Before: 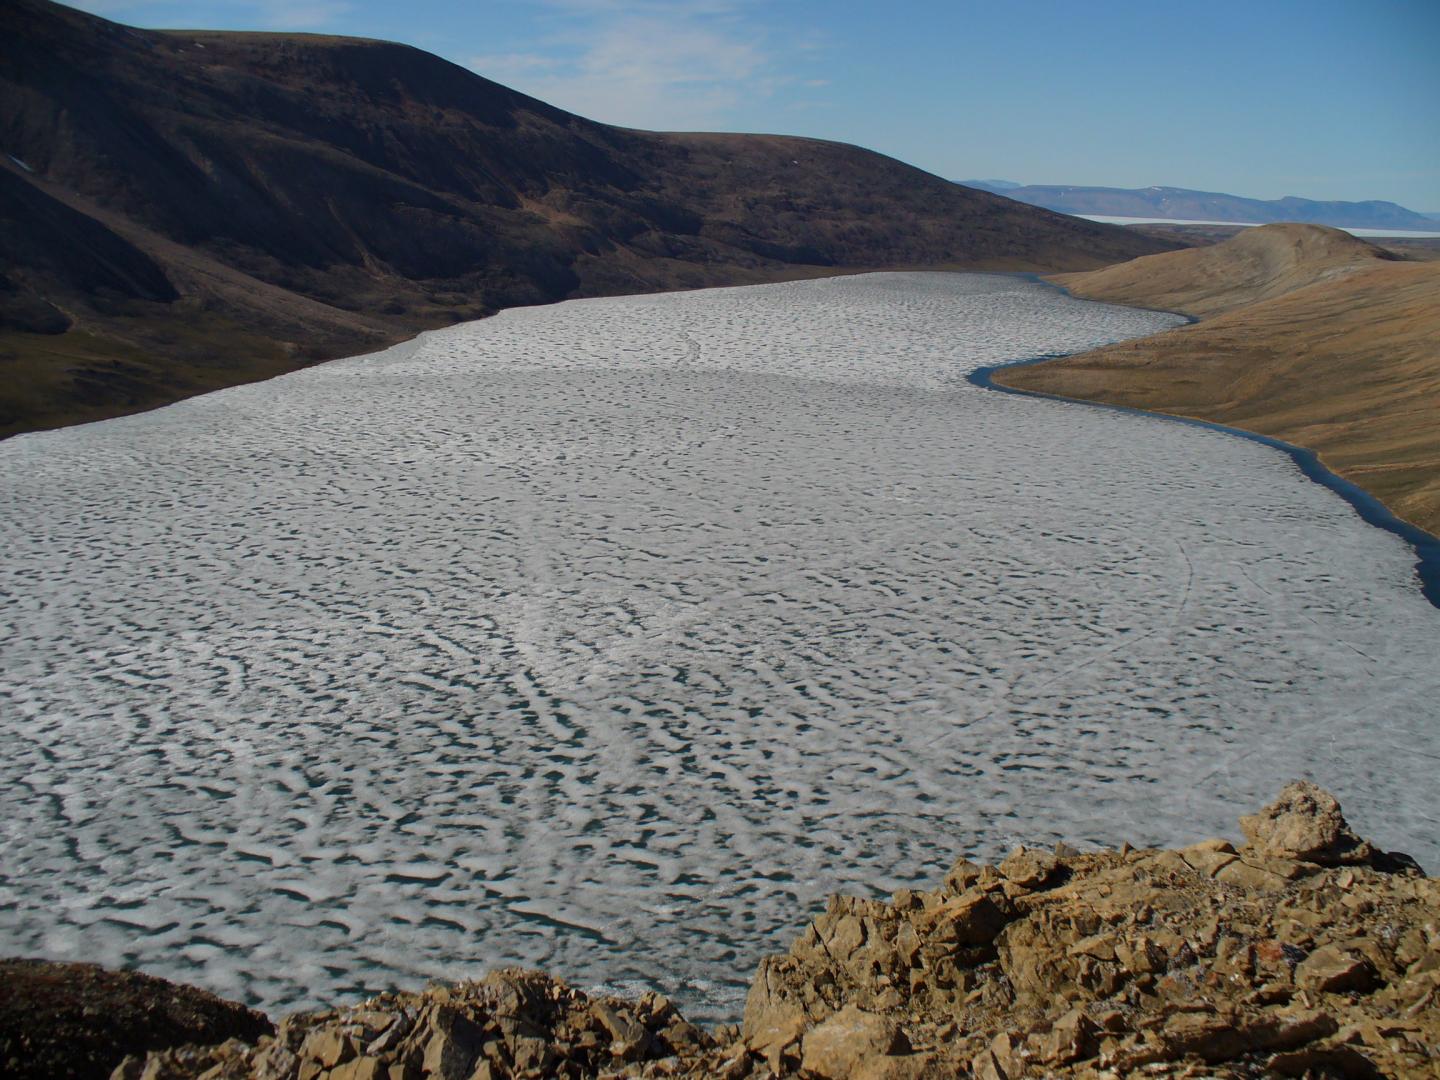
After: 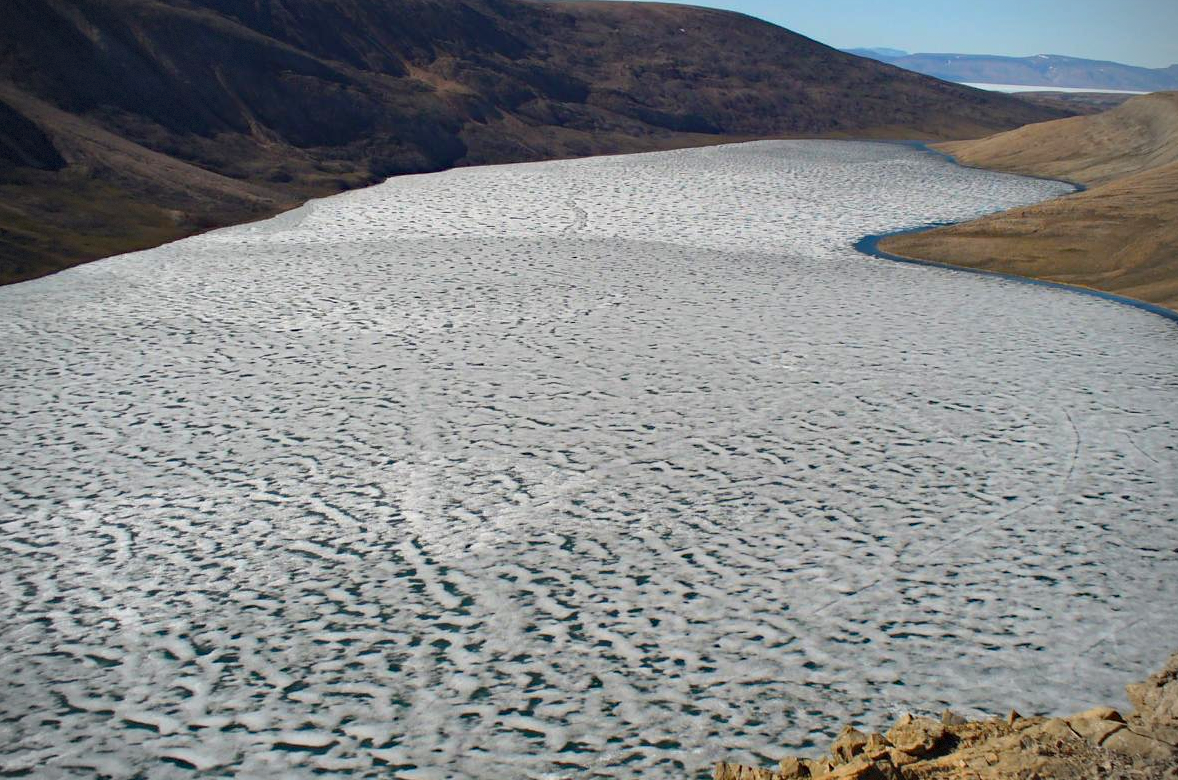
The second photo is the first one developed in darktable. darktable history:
crop: left 7.85%, top 12.304%, right 10.299%, bottom 15.409%
exposure: black level correction 0, exposure 0.59 EV, compensate highlight preservation false
haze removal: adaptive false
vignetting: fall-off radius 60.96%, dithering 8-bit output
